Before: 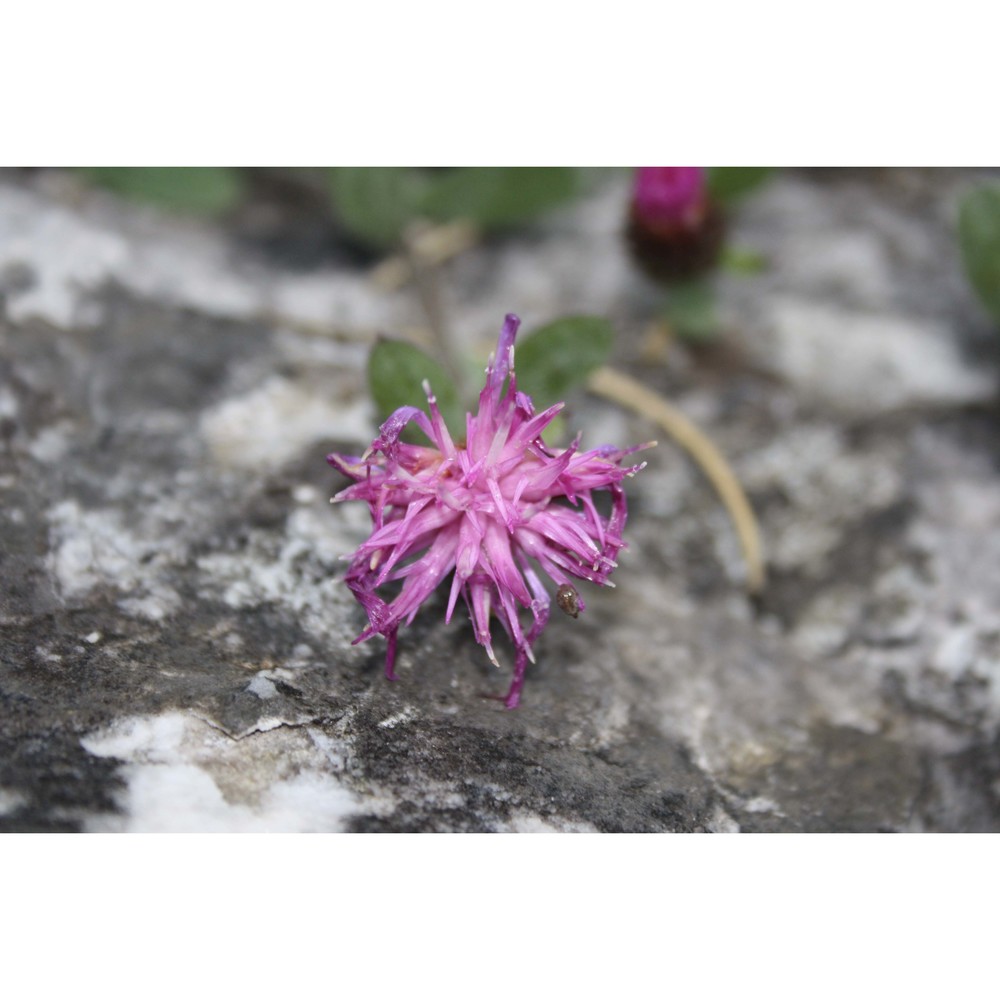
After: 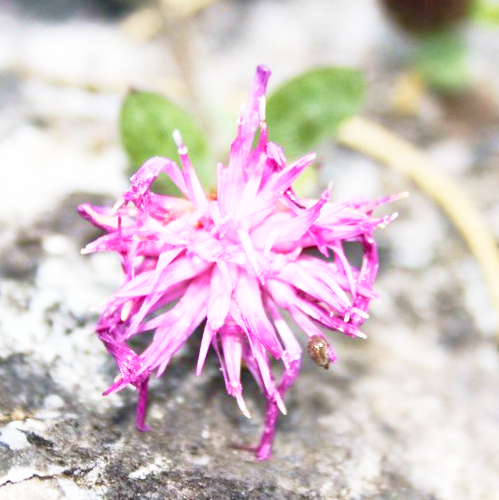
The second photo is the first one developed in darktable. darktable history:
lowpass: radius 0.1, contrast 0.85, saturation 1.1, unbound 0
velvia: on, module defaults
crop: left 25%, top 25%, right 25%, bottom 25%
base curve: curves: ch0 [(0, 0) (0.012, 0.01) (0.073, 0.168) (0.31, 0.711) (0.645, 0.957) (1, 1)], preserve colors none
tone equalizer: -8 EV -0.417 EV, -7 EV -0.389 EV, -6 EV -0.333 EV, -5 EV -0.222 EV, -3 EV 0.222 EV, -2 EV 0.333 EV, -1 EV 0.389 EV, +0 EV 0.417 EV, edges refinement/feathering 500, mask exposure compensation -1.57 EV, preserve details no
exposure: black level correction 0, exposure 0.4 EV, compensate exposure bias true, compensate highlight preservation false
